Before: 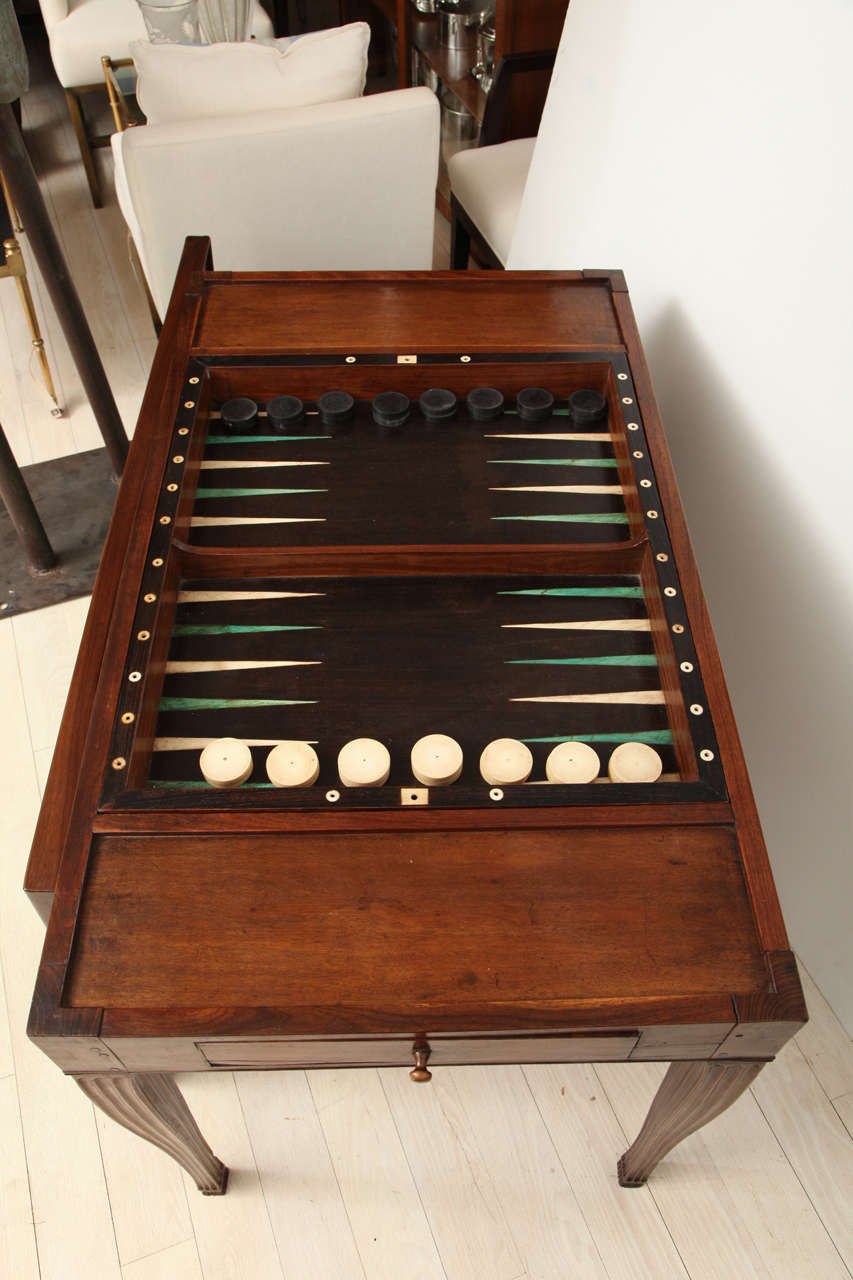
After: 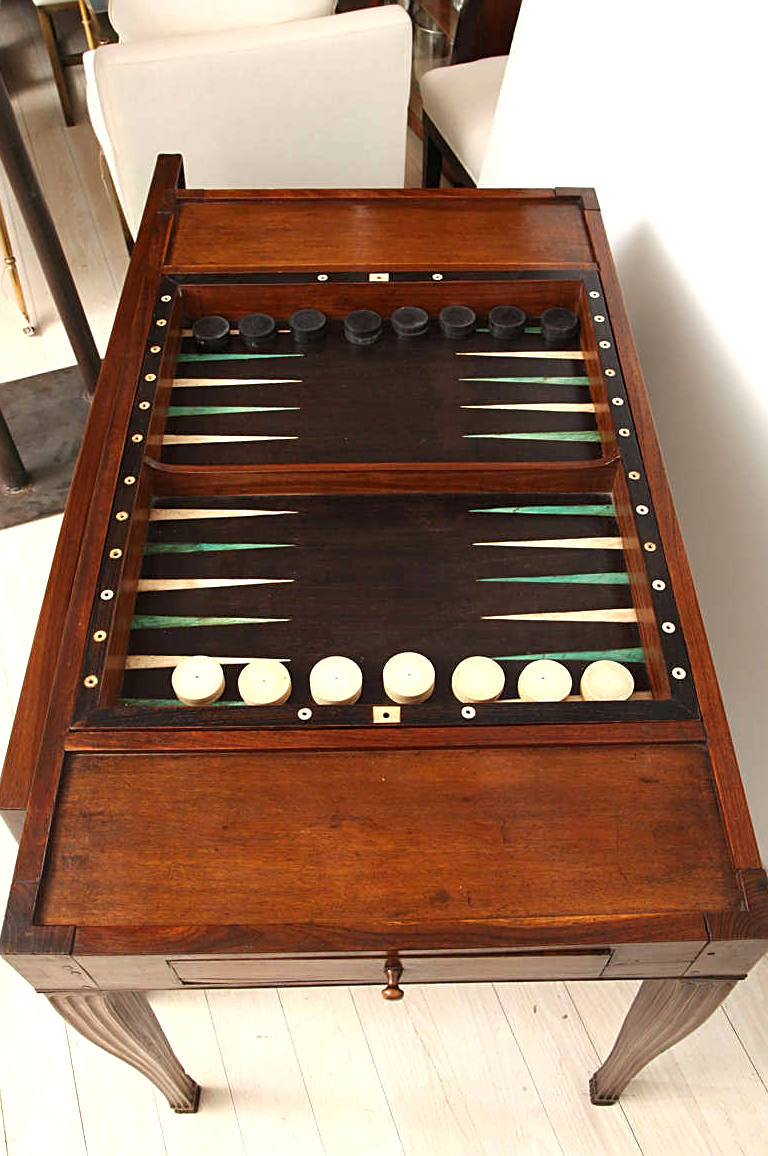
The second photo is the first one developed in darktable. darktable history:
exposure: exposure 0.508 EV, compensate highlight preservation false
crop: left 3.394%, top 6.407%, right 6.499%, bottom 3.253%
color balance rgb: perceptual saturation grading › global saturation 15.878%, global vibrance -24.436%
sharpen: on, module defaults
